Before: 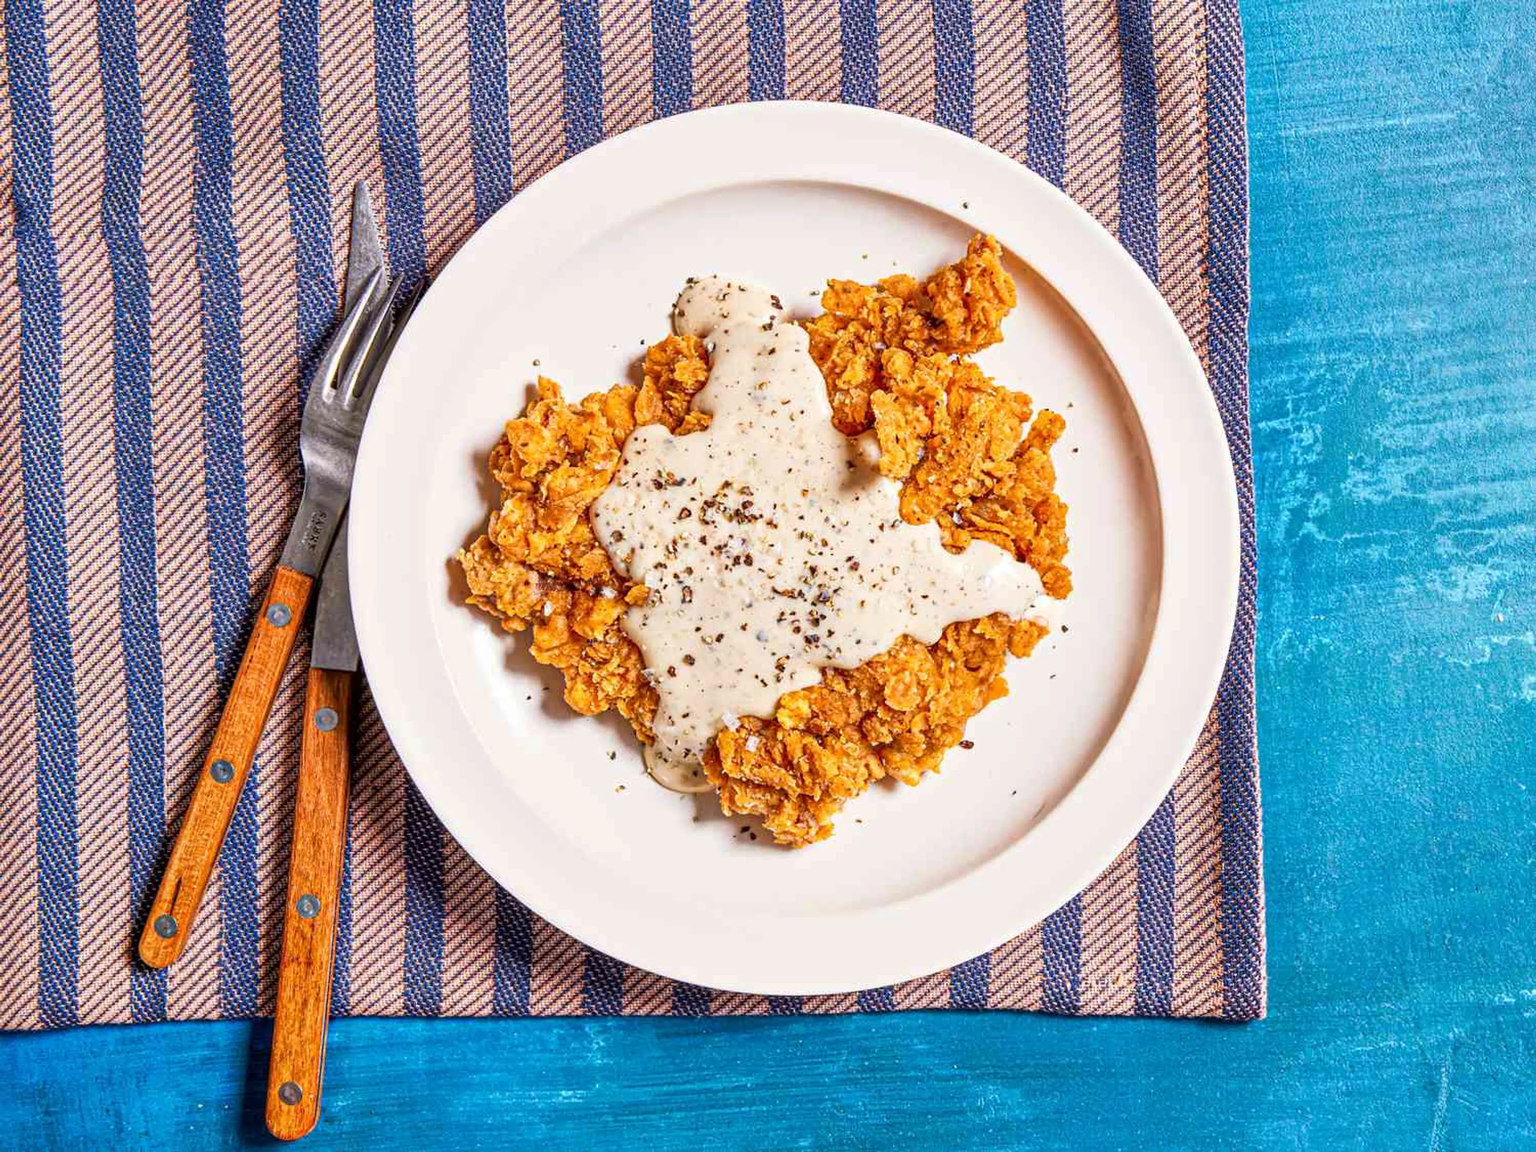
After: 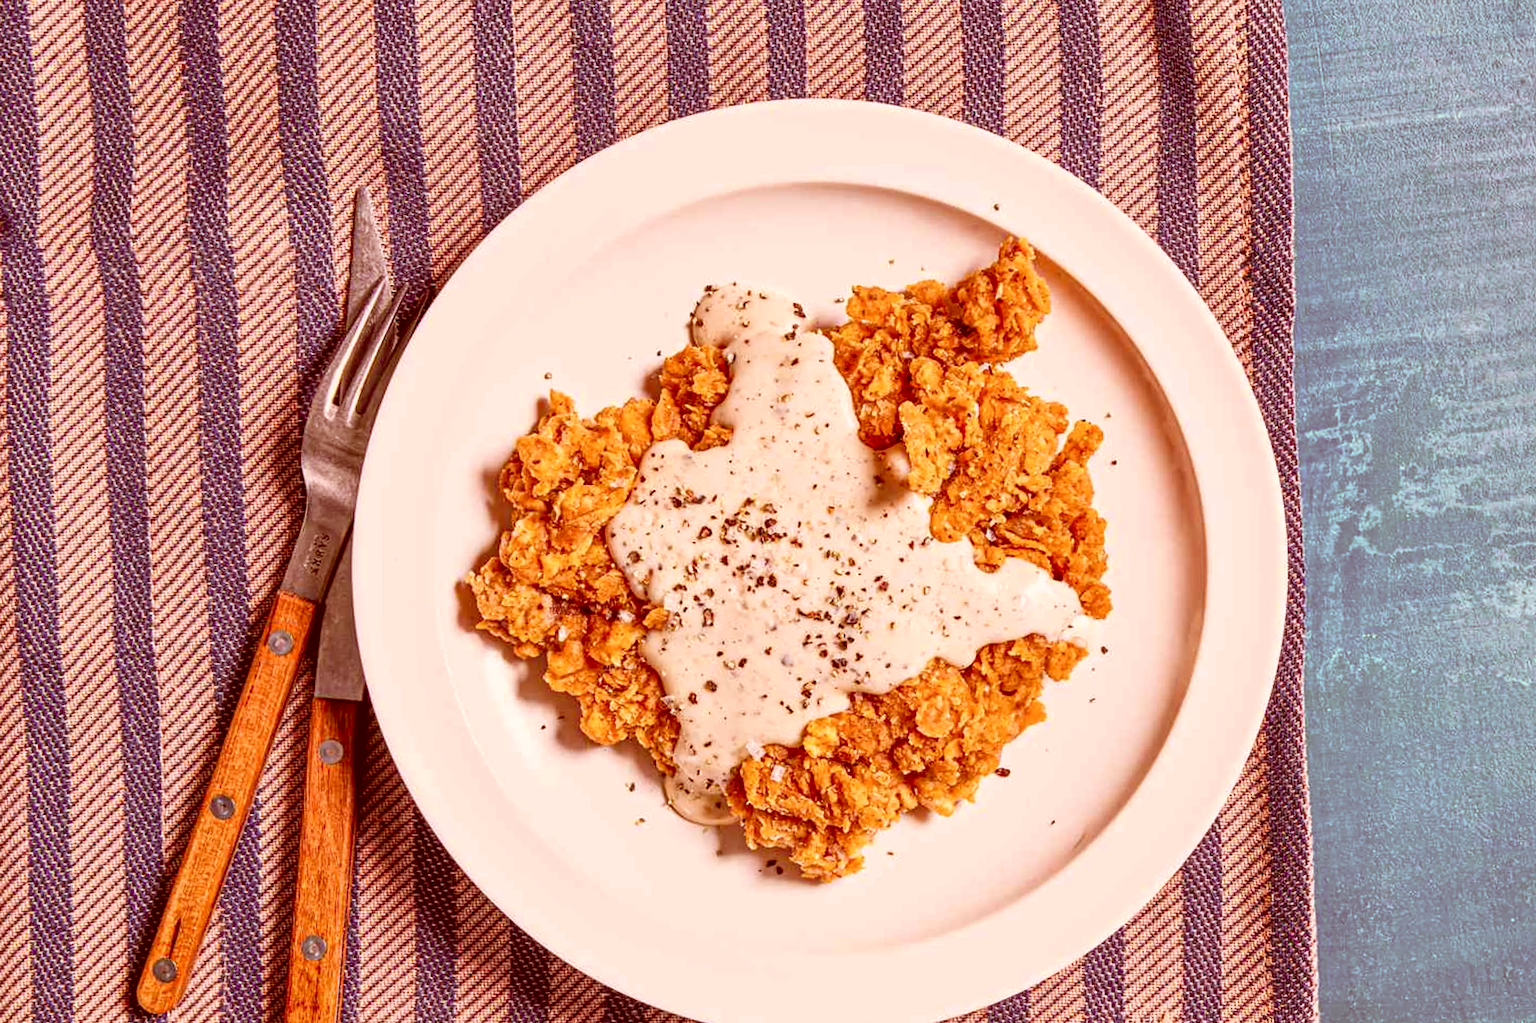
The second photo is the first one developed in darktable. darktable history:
color correction: highlights a* 9.48, highlights b* 9.07, shadows a* 39.56, shadows b* 39.32, saturation 0.795
crop and rotate: angle 0.5°, left 0.226%, right 3.256%, bottom 14.265%
